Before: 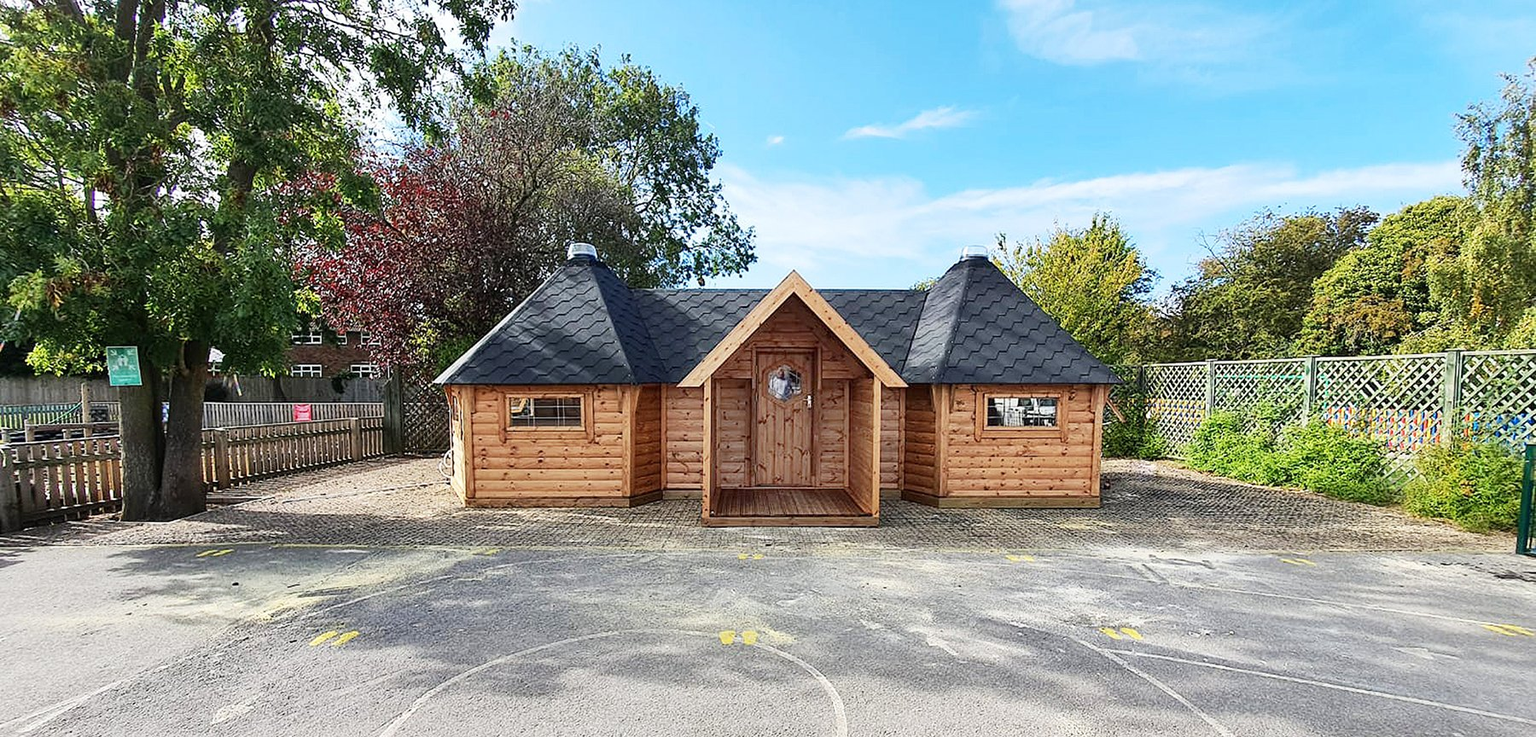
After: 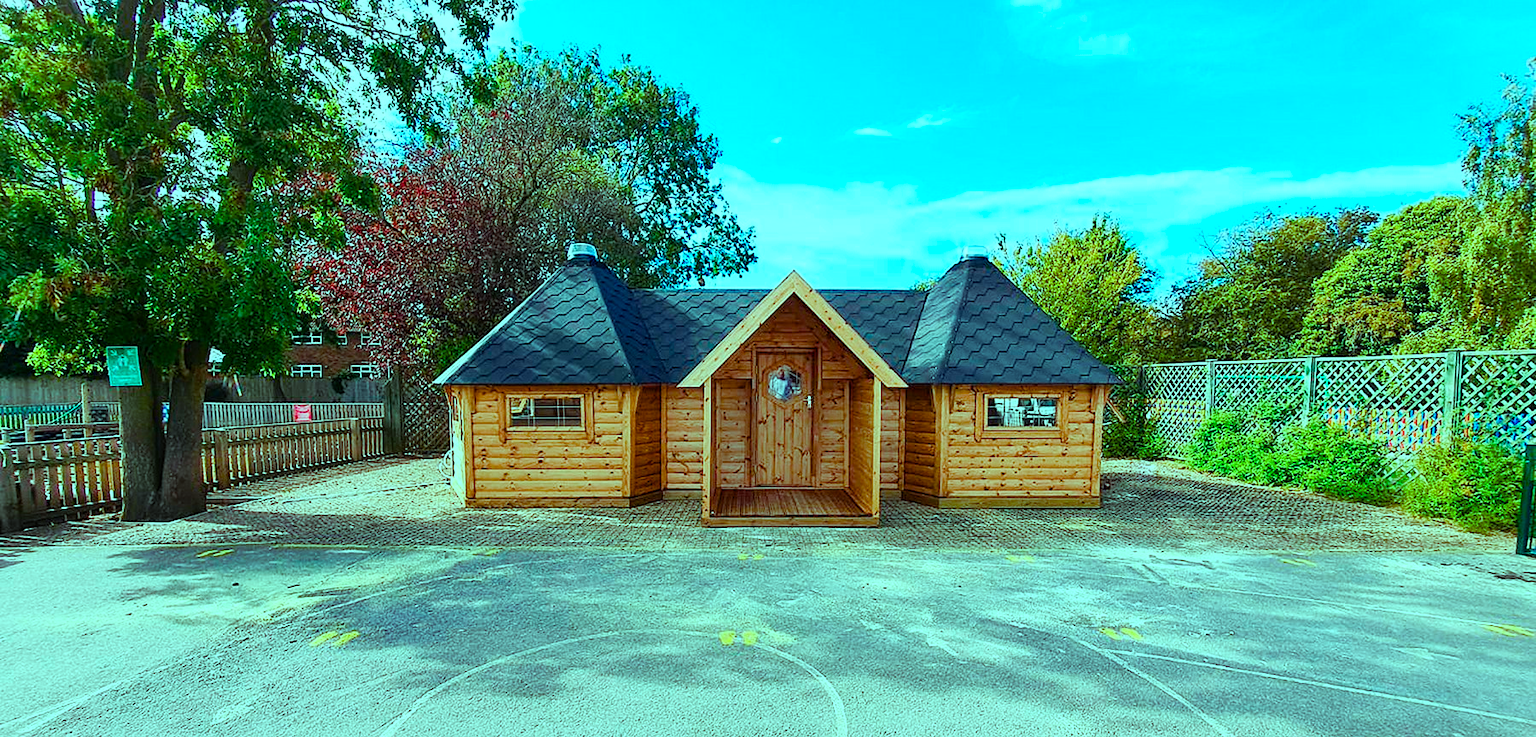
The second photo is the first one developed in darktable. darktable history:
levels: black 0.026%
color balance rgb: shadows lift › chroma 2.026%, shadows lift › hue 214.65°, highlights gain › chroma 7.612%, highlights gain › hue 181.44°, perceptual saturation grading › global saturation 56.131%, perceptual saturation grading › highlights -50.569%, perceptual saturation grading › mid-tones 39.54%, perceptual saturation grading › shadows 30.122%, global vibrance 20%
